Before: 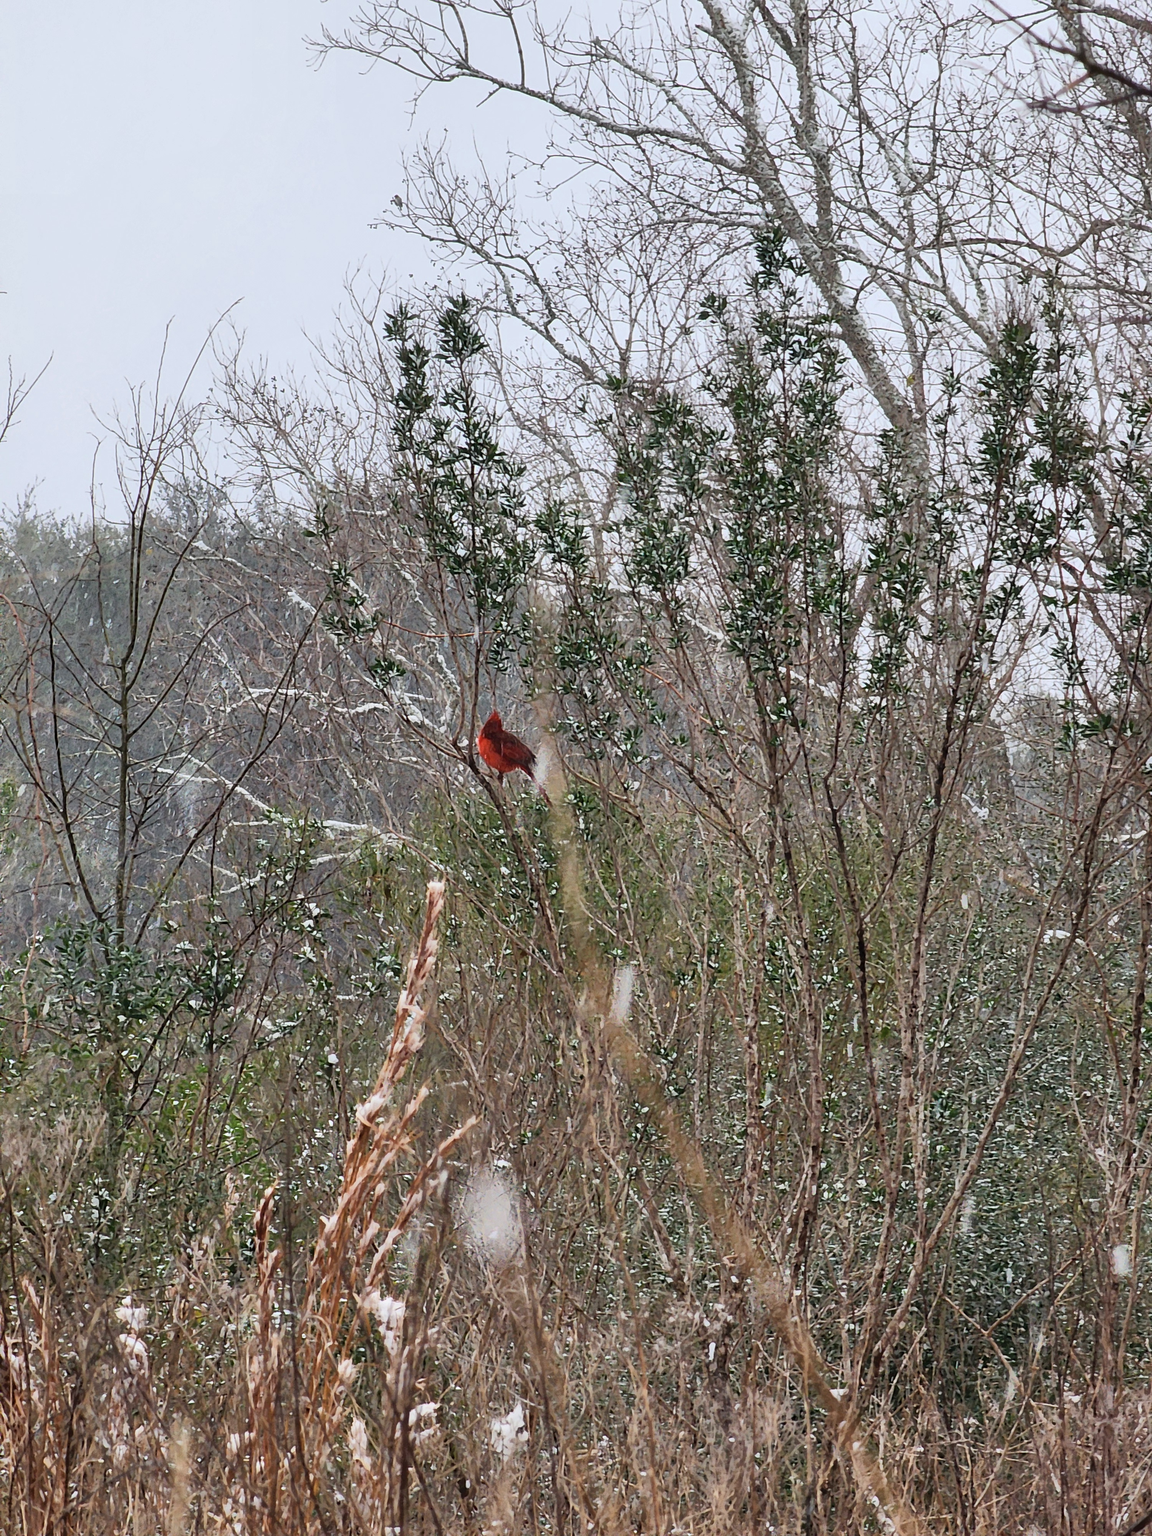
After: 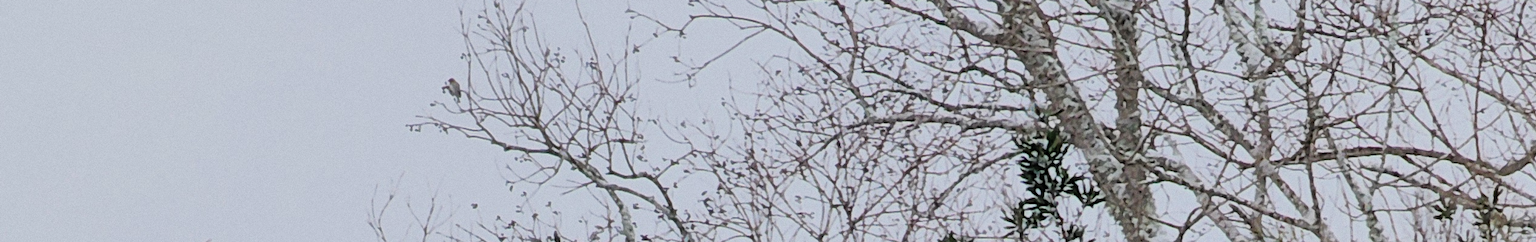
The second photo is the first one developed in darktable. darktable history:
crop and rotate: left 9.644%, top 9.491%, right 6.021%, bottom 80.509%
filmic rgb: black relative exposure -7.75 EV, white relative exposure 4.4 EV, threshold 3 EV, hardness 3.76, latitude 38.11%, contrast 0.966, highlights saturation mix 10%, shadows ↔ highlights balance 4.59%, color science v4 (2020), enable highlight reconstruction true
grain: coarseness 0.09 ISO
